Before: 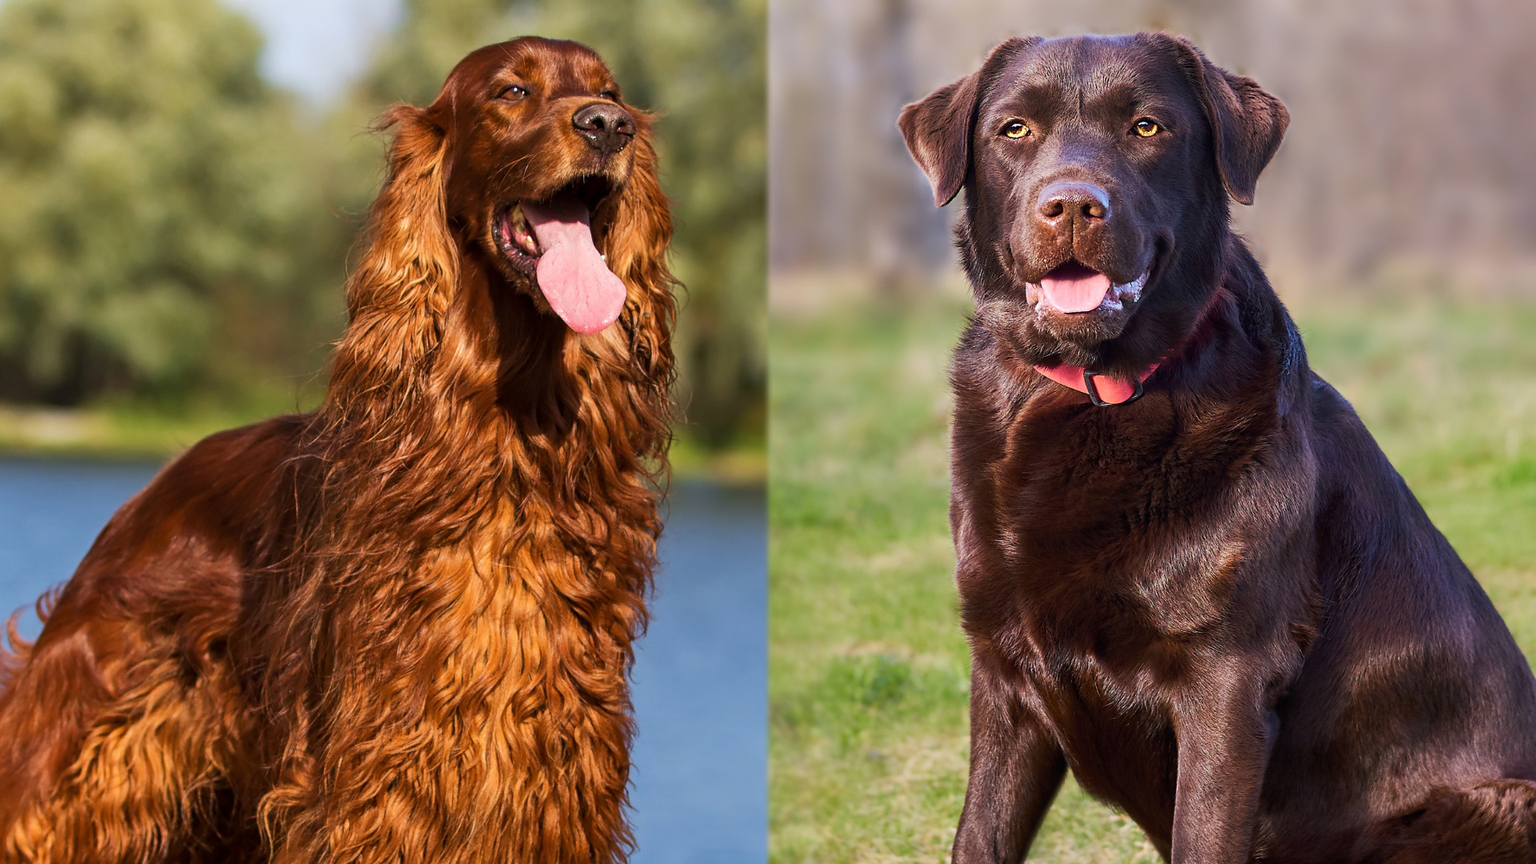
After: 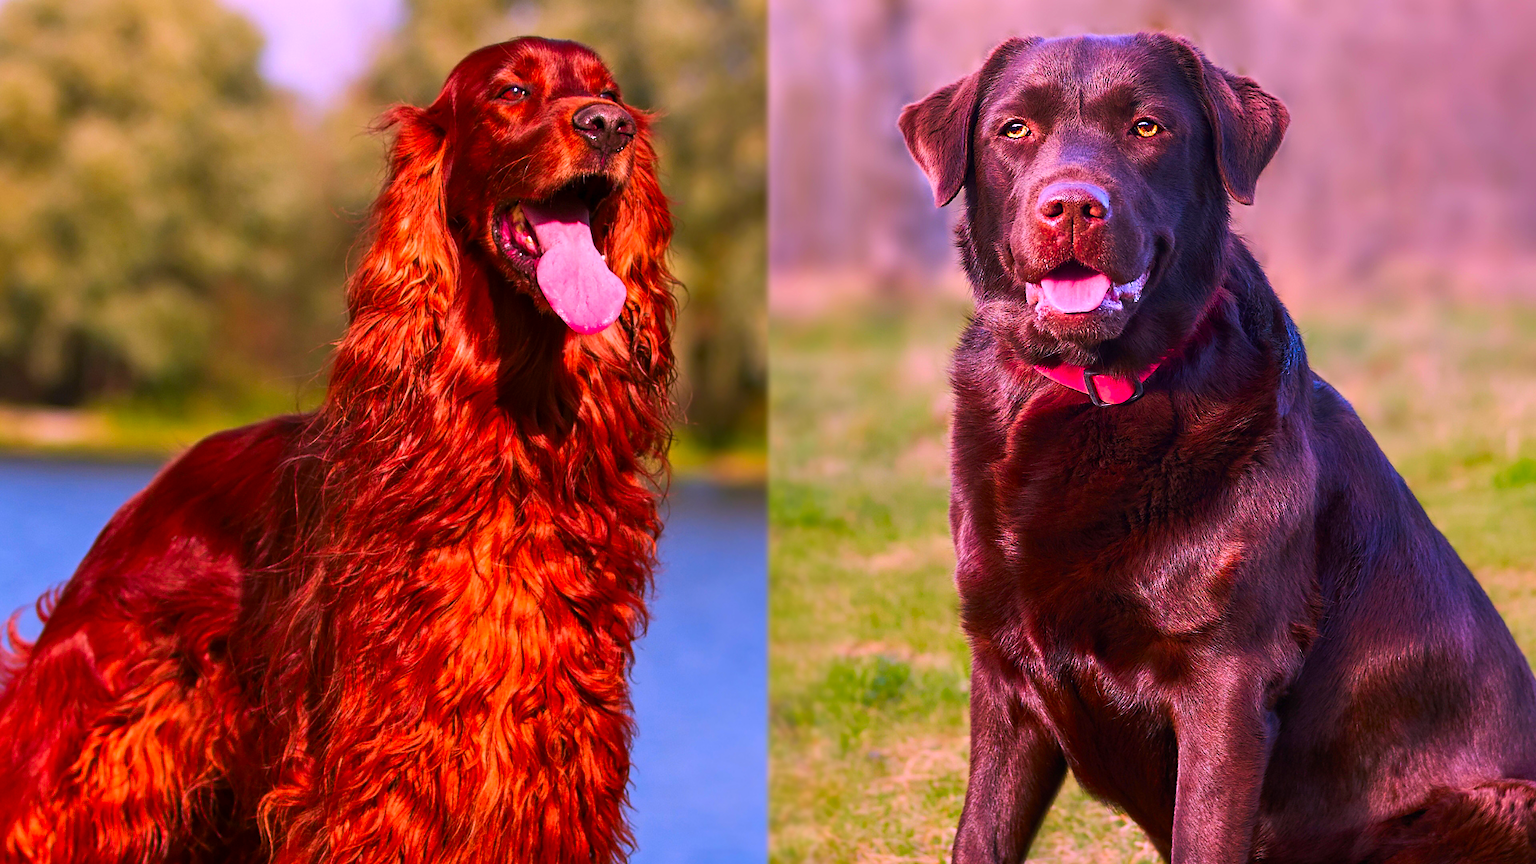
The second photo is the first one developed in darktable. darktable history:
sharpen: radius 5.325, amount 0.312, threshold 26.433
color correction: highlights a* 19.5, highlights b* -11.53, saturation 1.69
